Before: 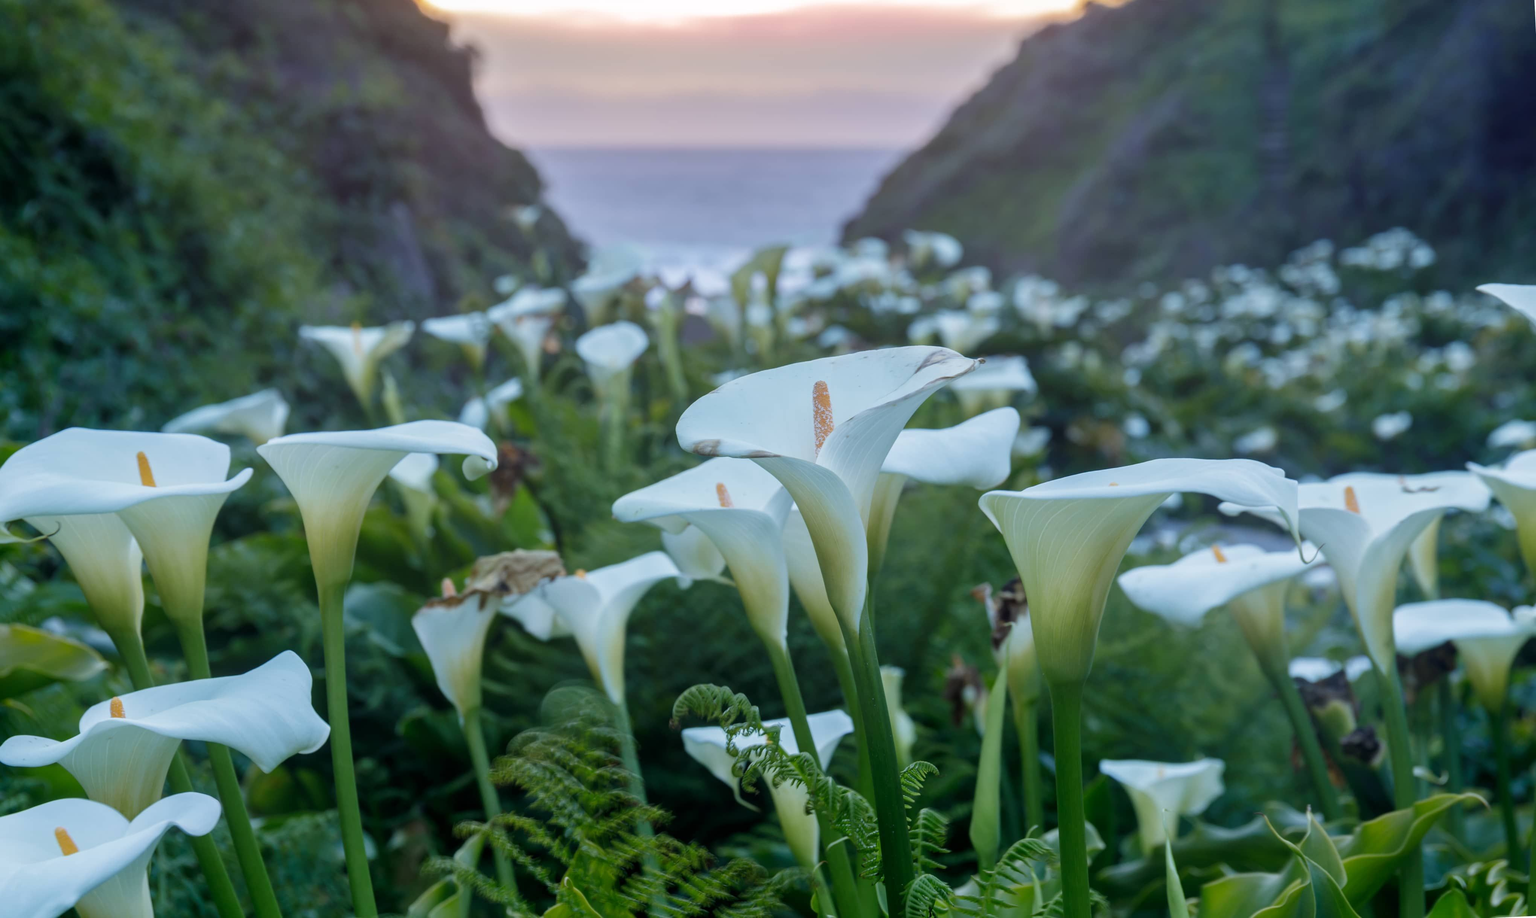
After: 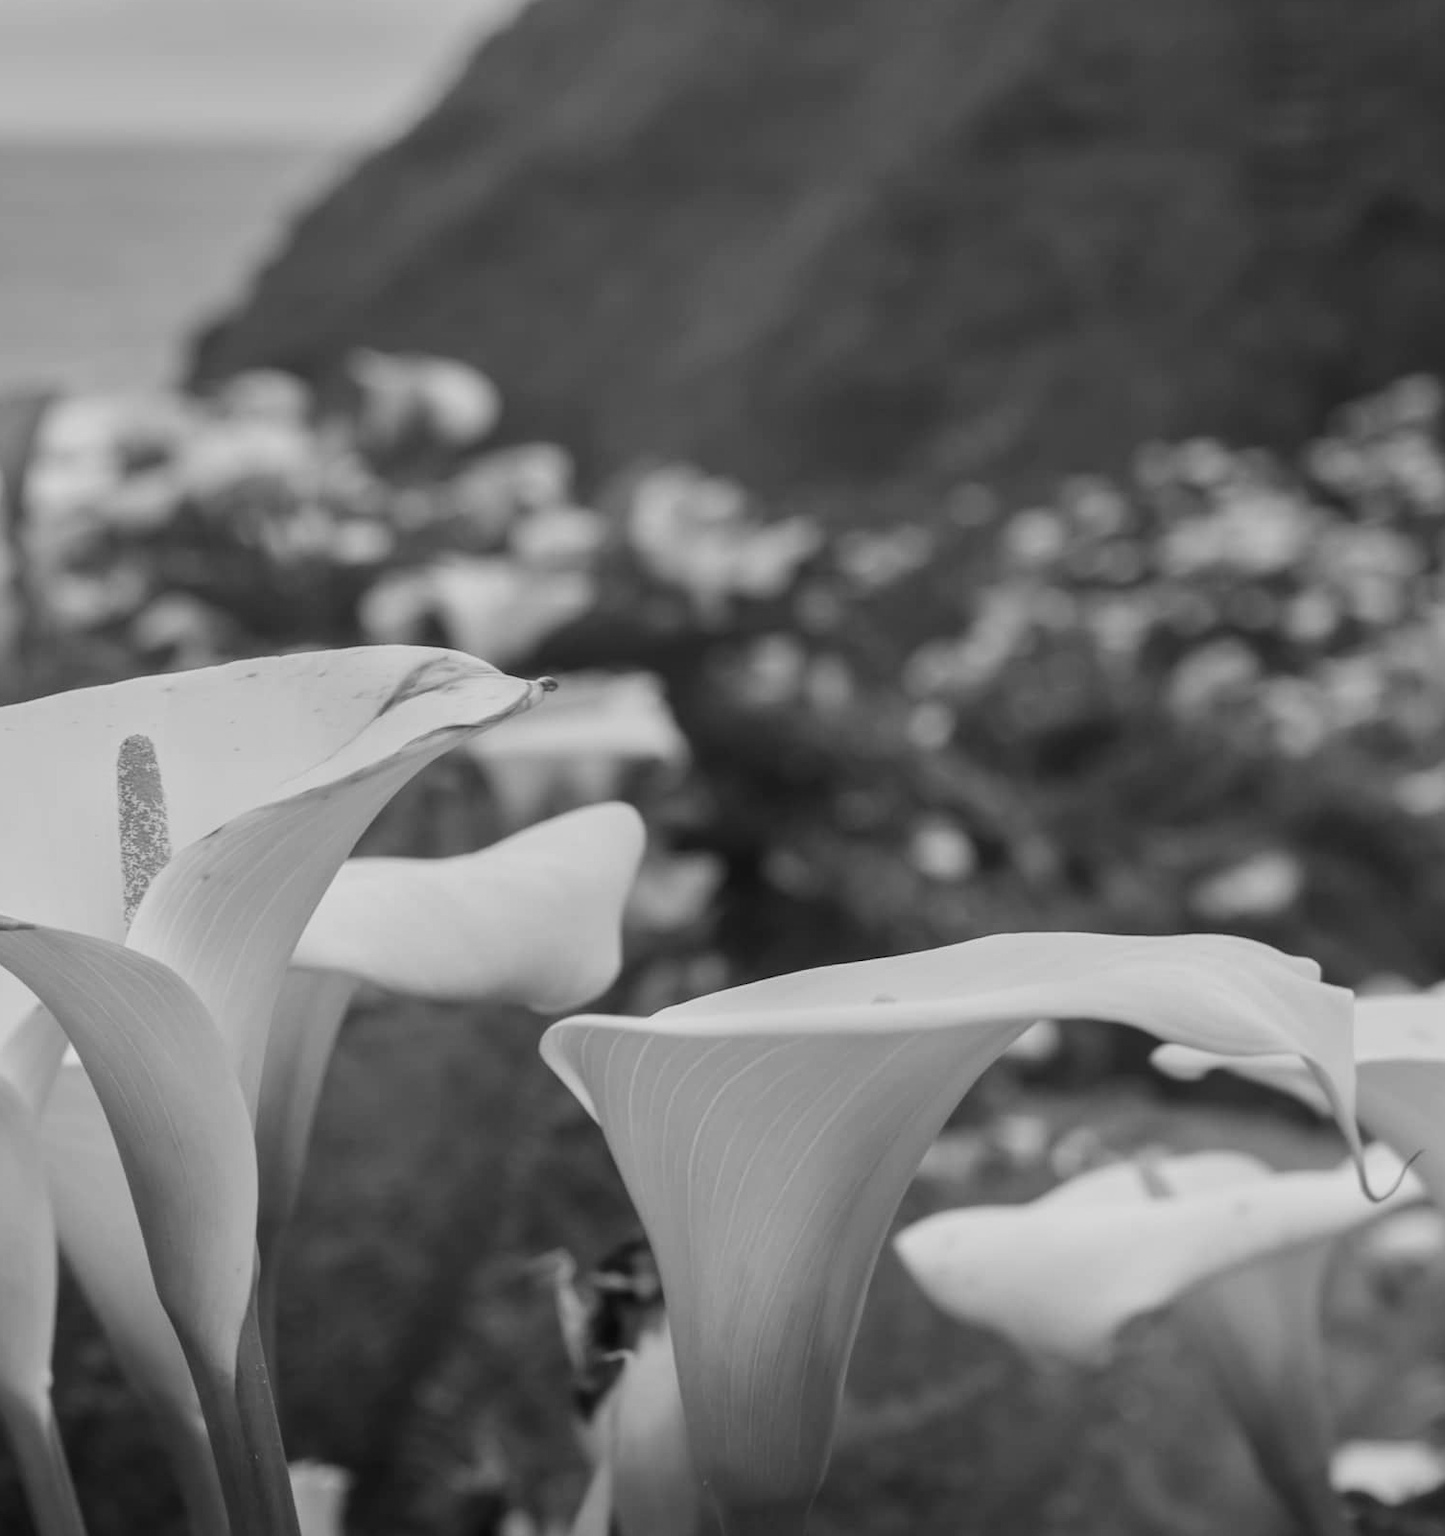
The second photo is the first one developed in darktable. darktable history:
monochrome: a 30.25, b 92.03
contrast brightness saturation: contrast 0.14
color balance rgb: perceptual saturation grading › global saturation 20%, perceptual saturation grading › highlights -25%, perceptual saturation grading › shadows 25%
crop and rotate: left 49.936%, top 10.094%, right 13.136%, bottom 24.256%
